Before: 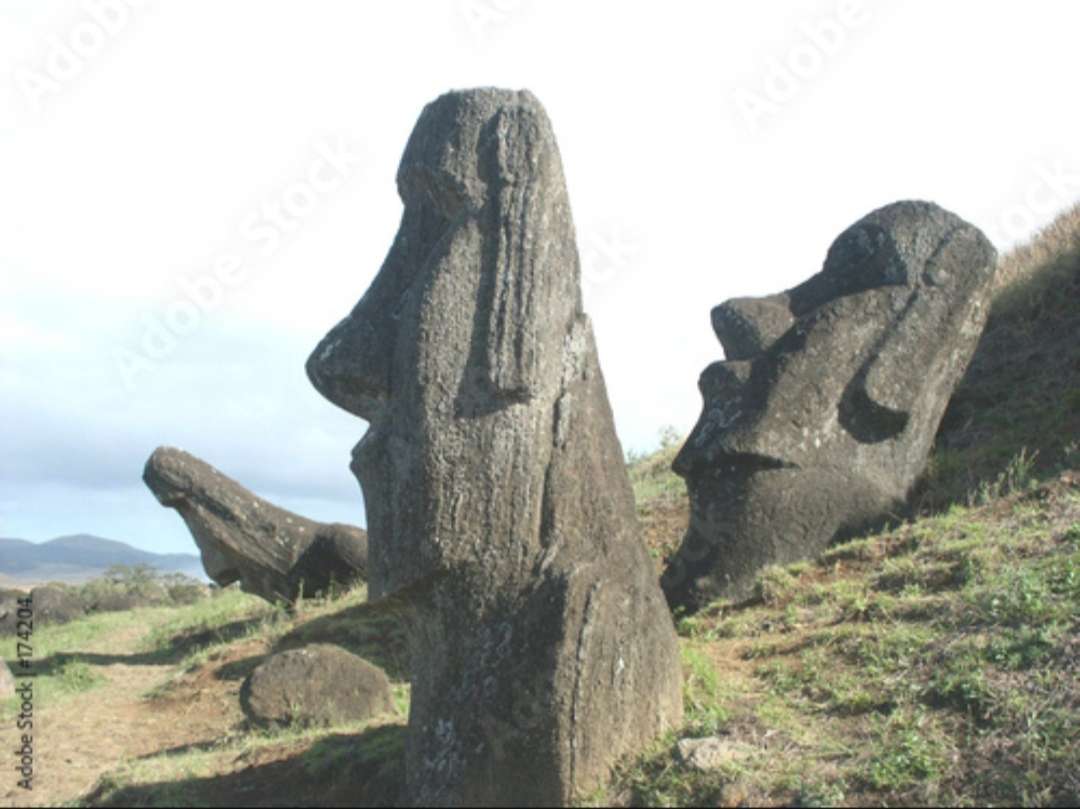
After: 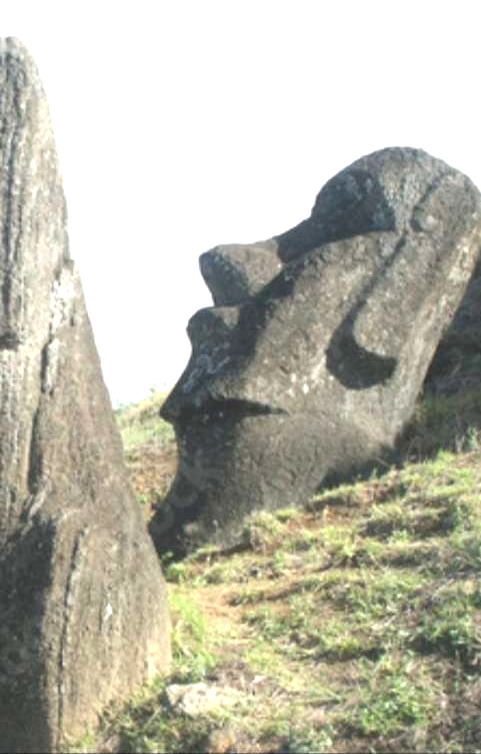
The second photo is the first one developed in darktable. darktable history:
tone equalizer: -8 EV -0.768 EV, -7 EV -0.685 EV, -6 EV -0.56 EV, -5 EV -0.405 EV, -3 EV 0.366 EV, -2 EV 0.6 EV, -1 EV 0.7 EV, +0 EV 0.747 EV
crop: left 47.425%, top 6.754%, right 8.019%
